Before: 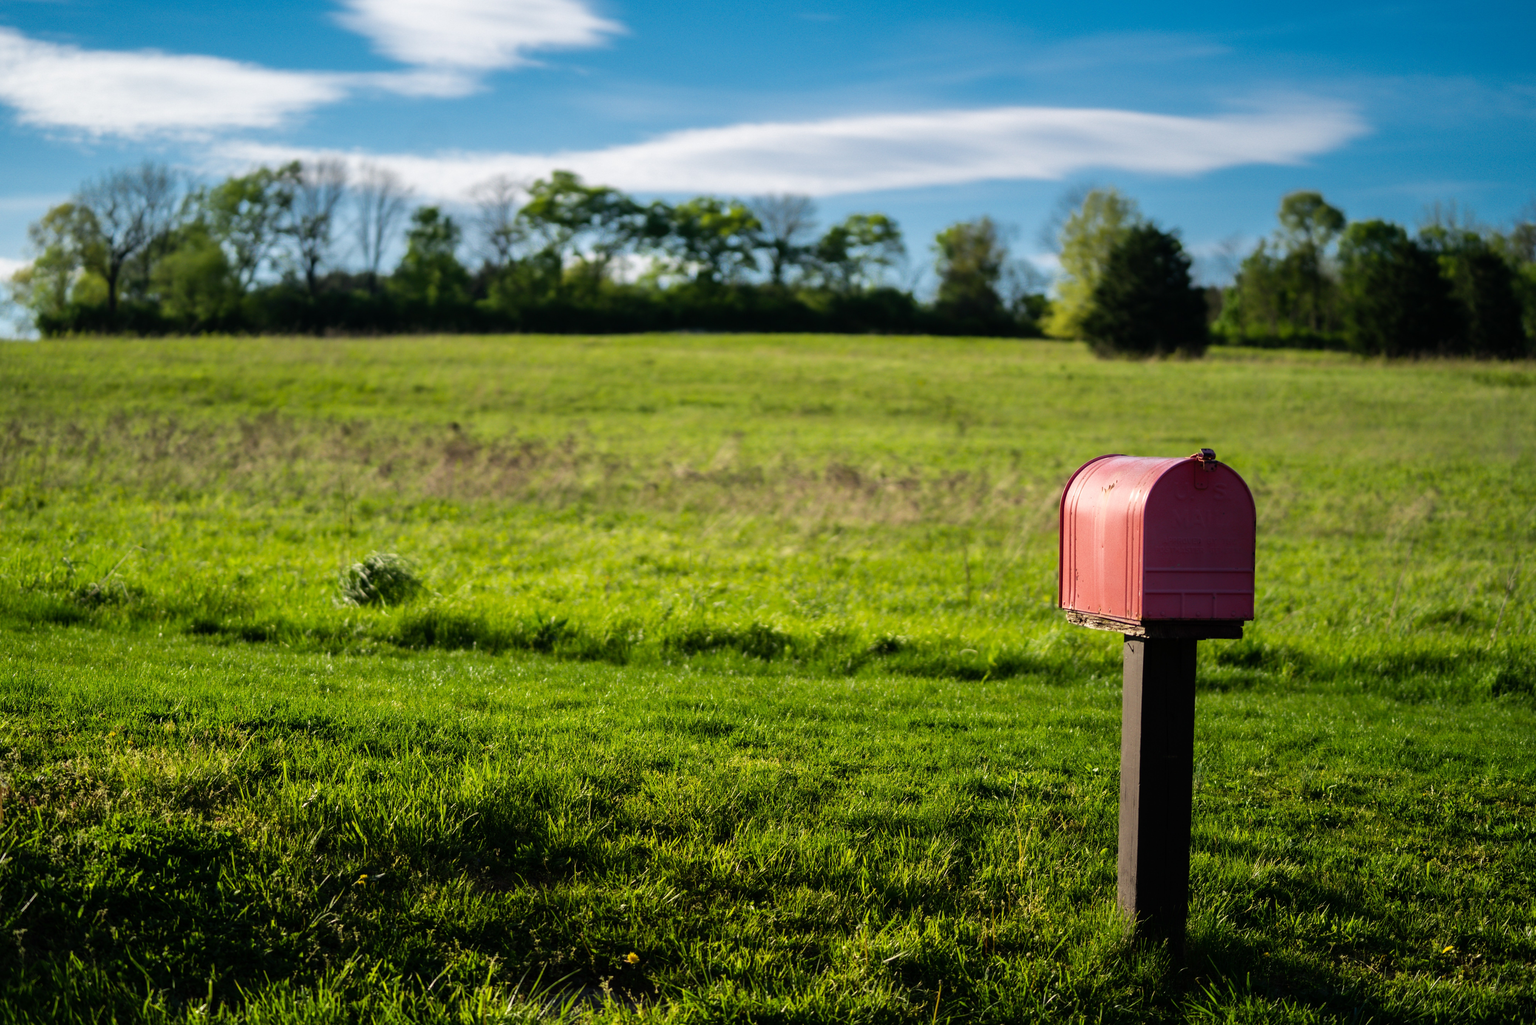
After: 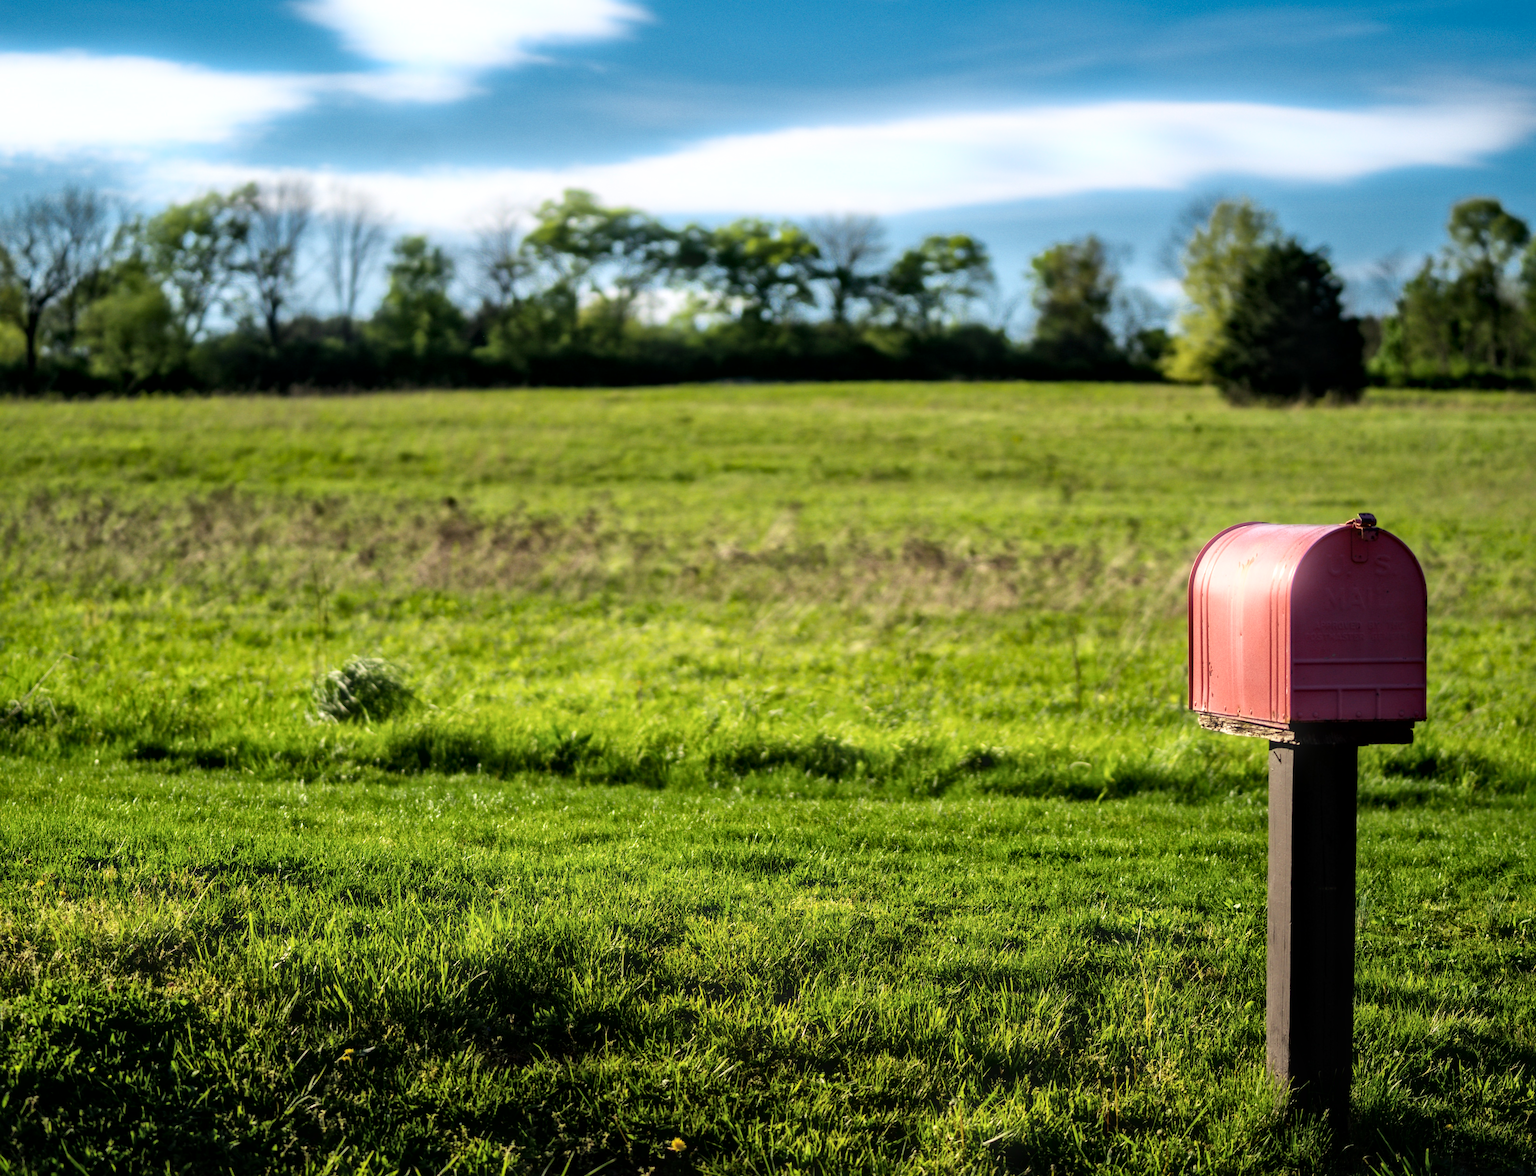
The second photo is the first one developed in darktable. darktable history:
local contrast: mode bilateral grid, contrast 25, coarseness 60, detail 151%, midtone range 0.2
crop and rotate: angle 1°, left 4.281%, top 0.642%, right 11.383%, bottom 2.486%
bloom: on, module defaults
